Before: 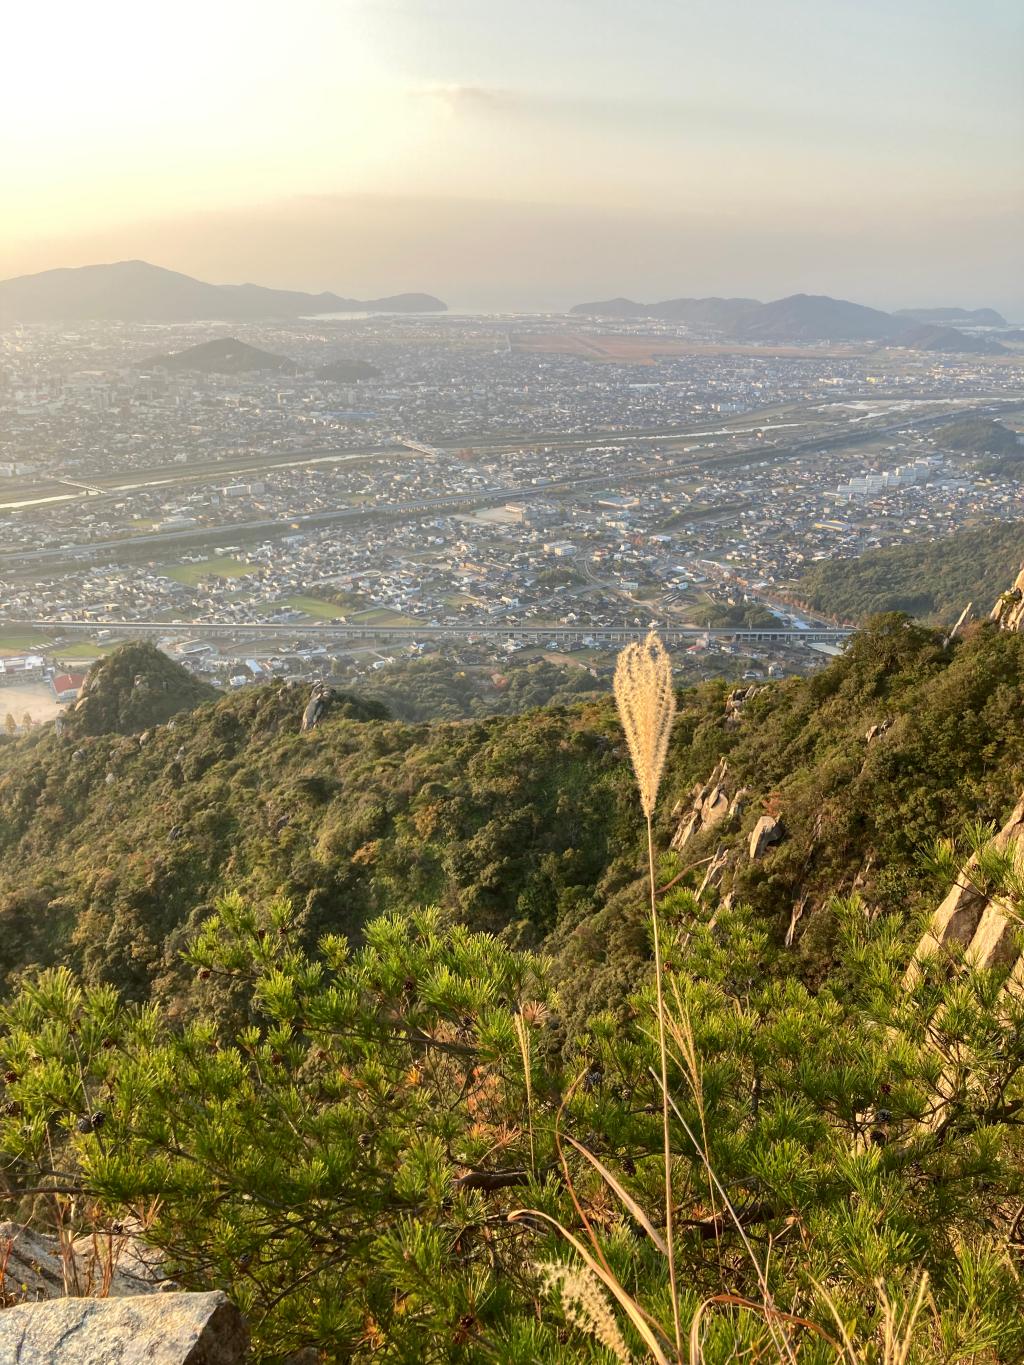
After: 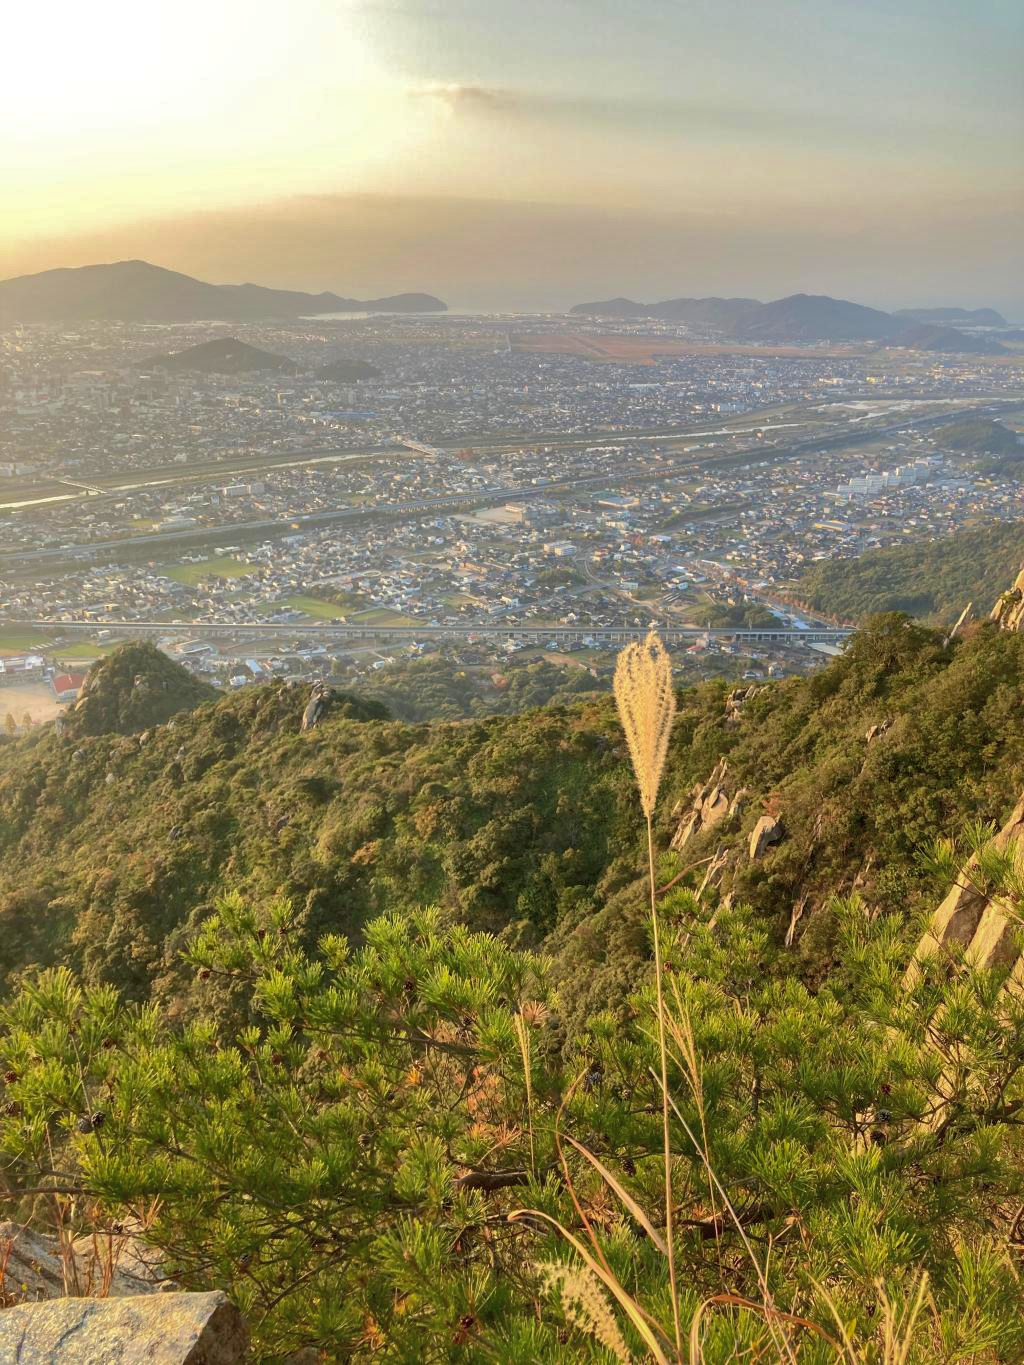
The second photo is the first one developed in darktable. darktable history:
shadows and highlights: shadows 59.07, highlights -59.84
velvia: strength 24.65%
